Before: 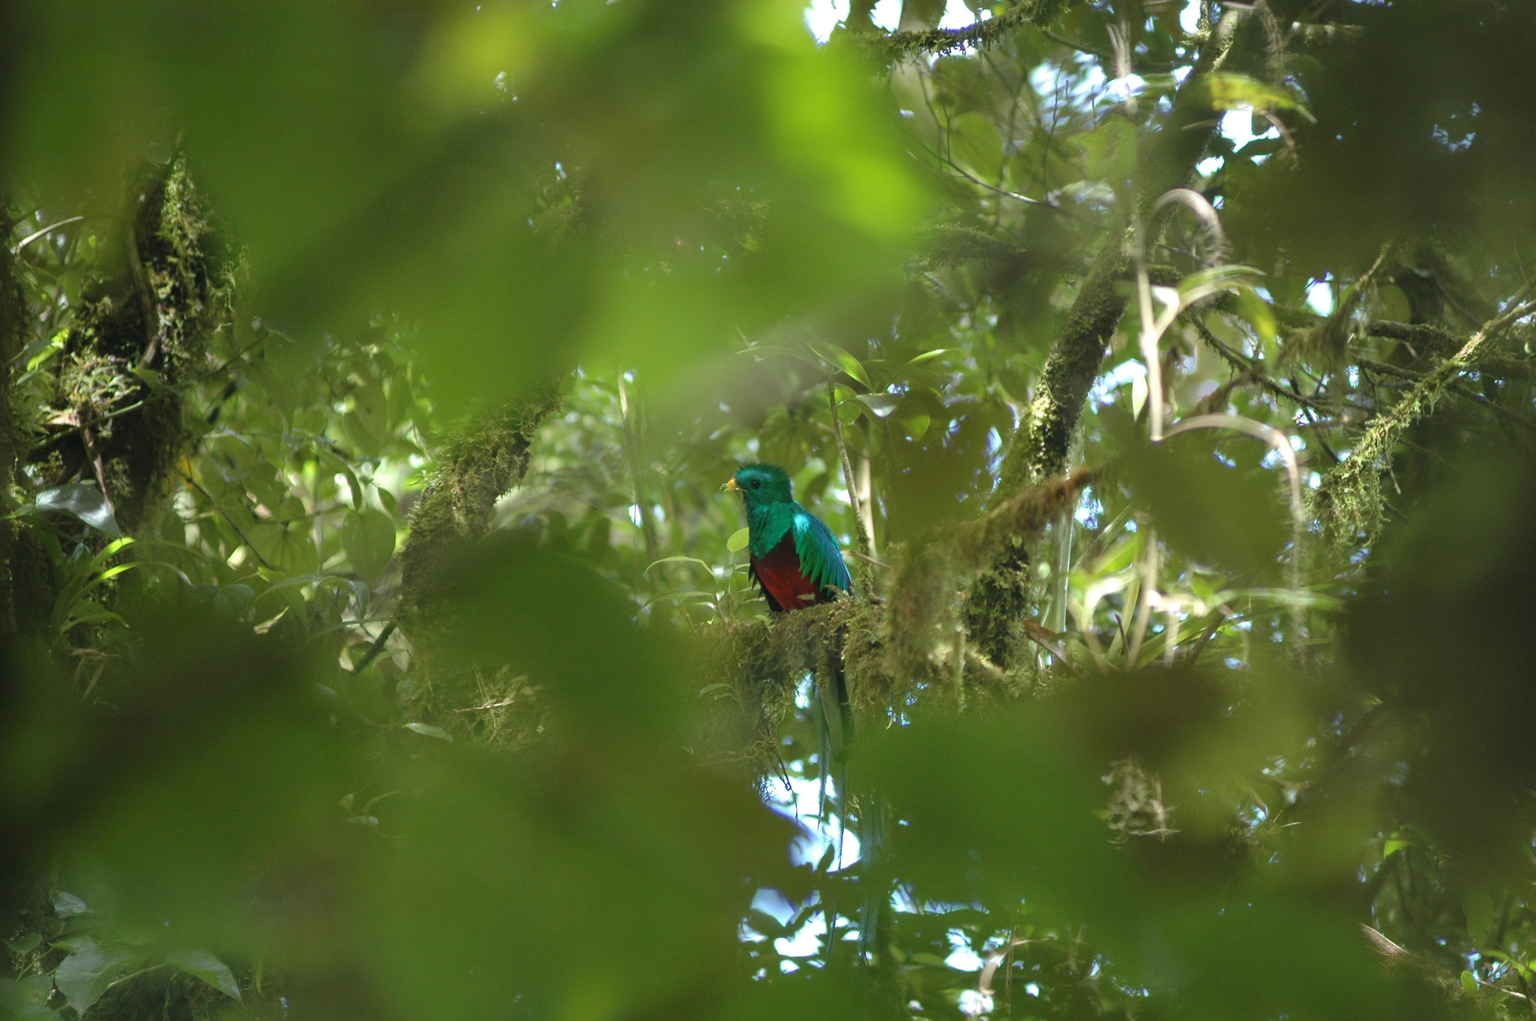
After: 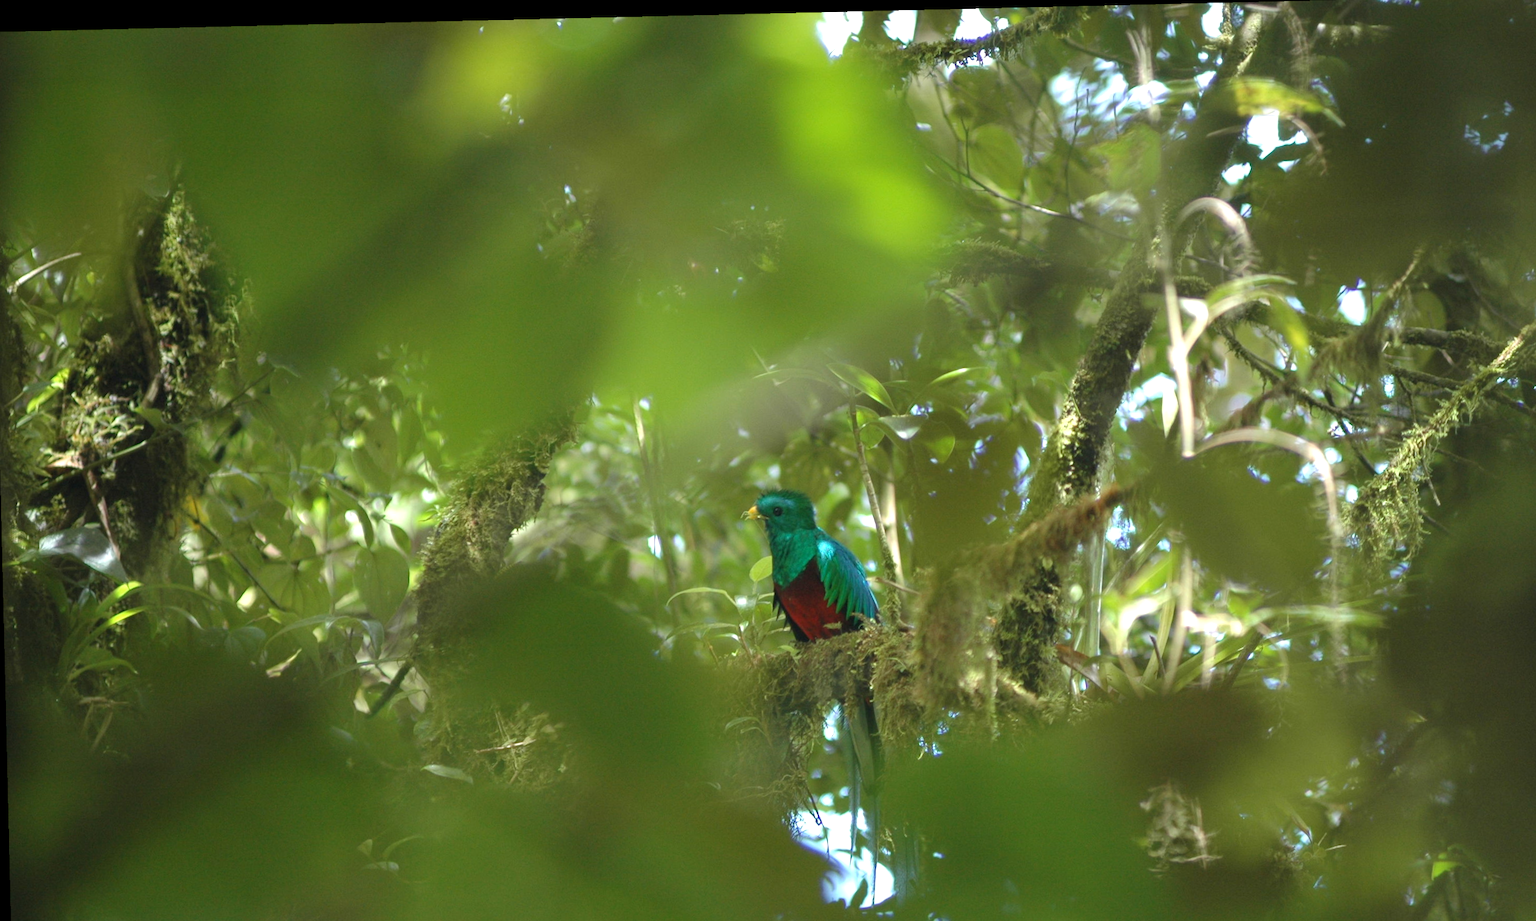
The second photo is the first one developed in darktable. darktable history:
exposure: exposure 0.236 EV, compensate highlight preservation false
crop and rotate: angle 0.2°, left 0.275%, right 3.127%, bottom 14.18%
rotate and perspective: rotation -1.17°, automatic cropping off
